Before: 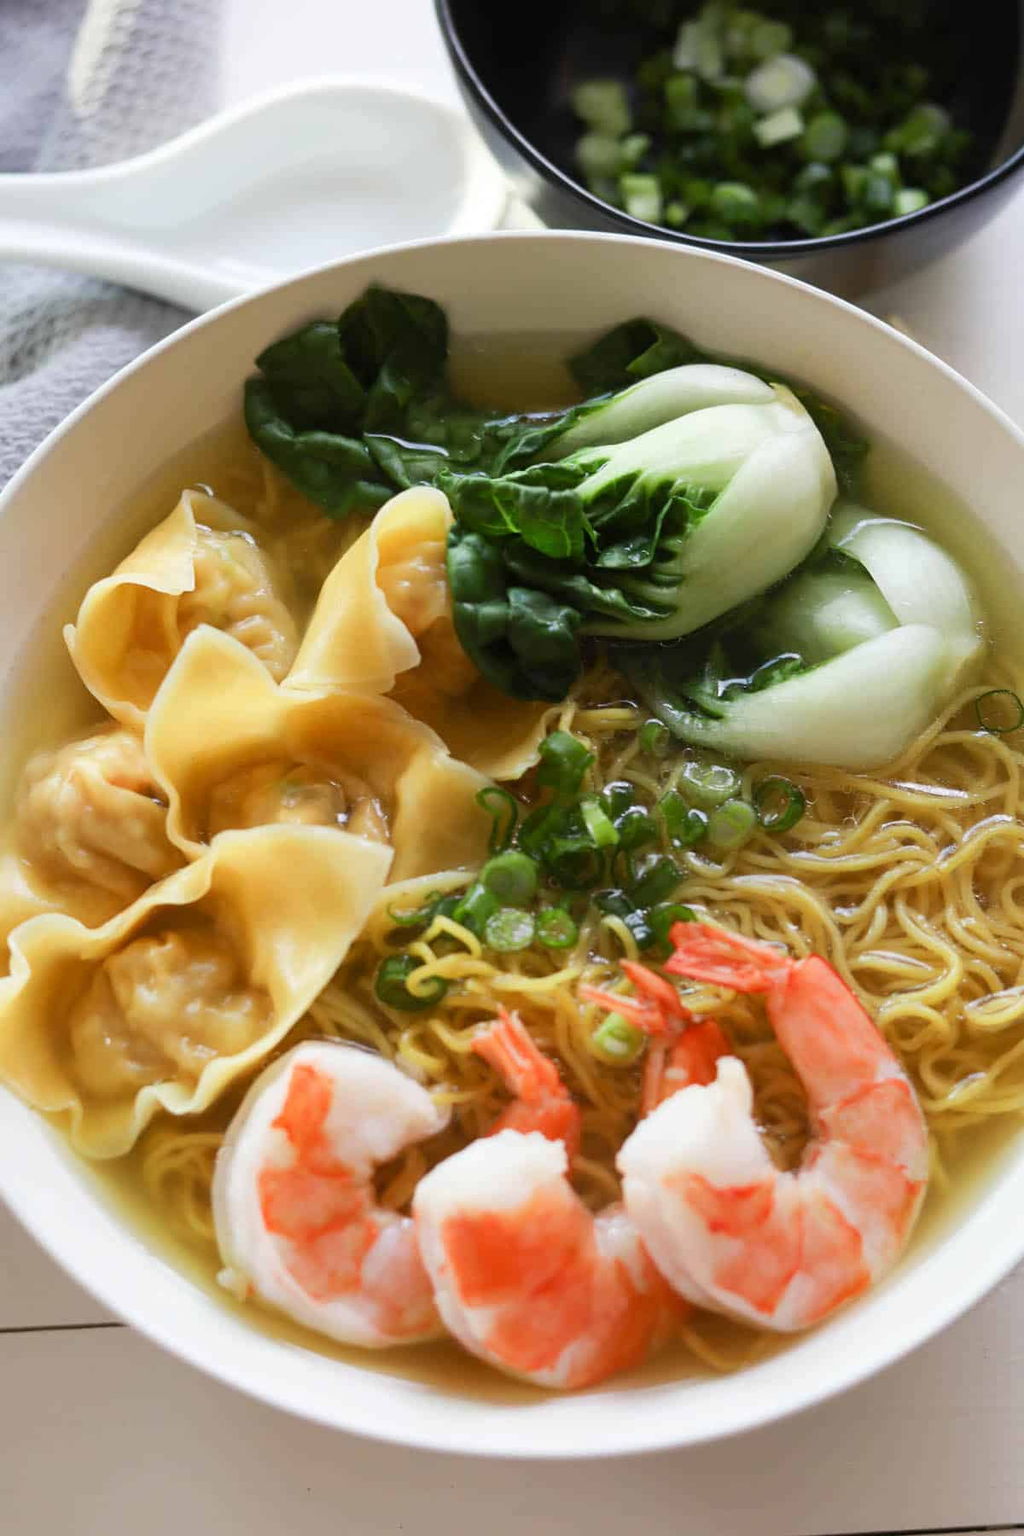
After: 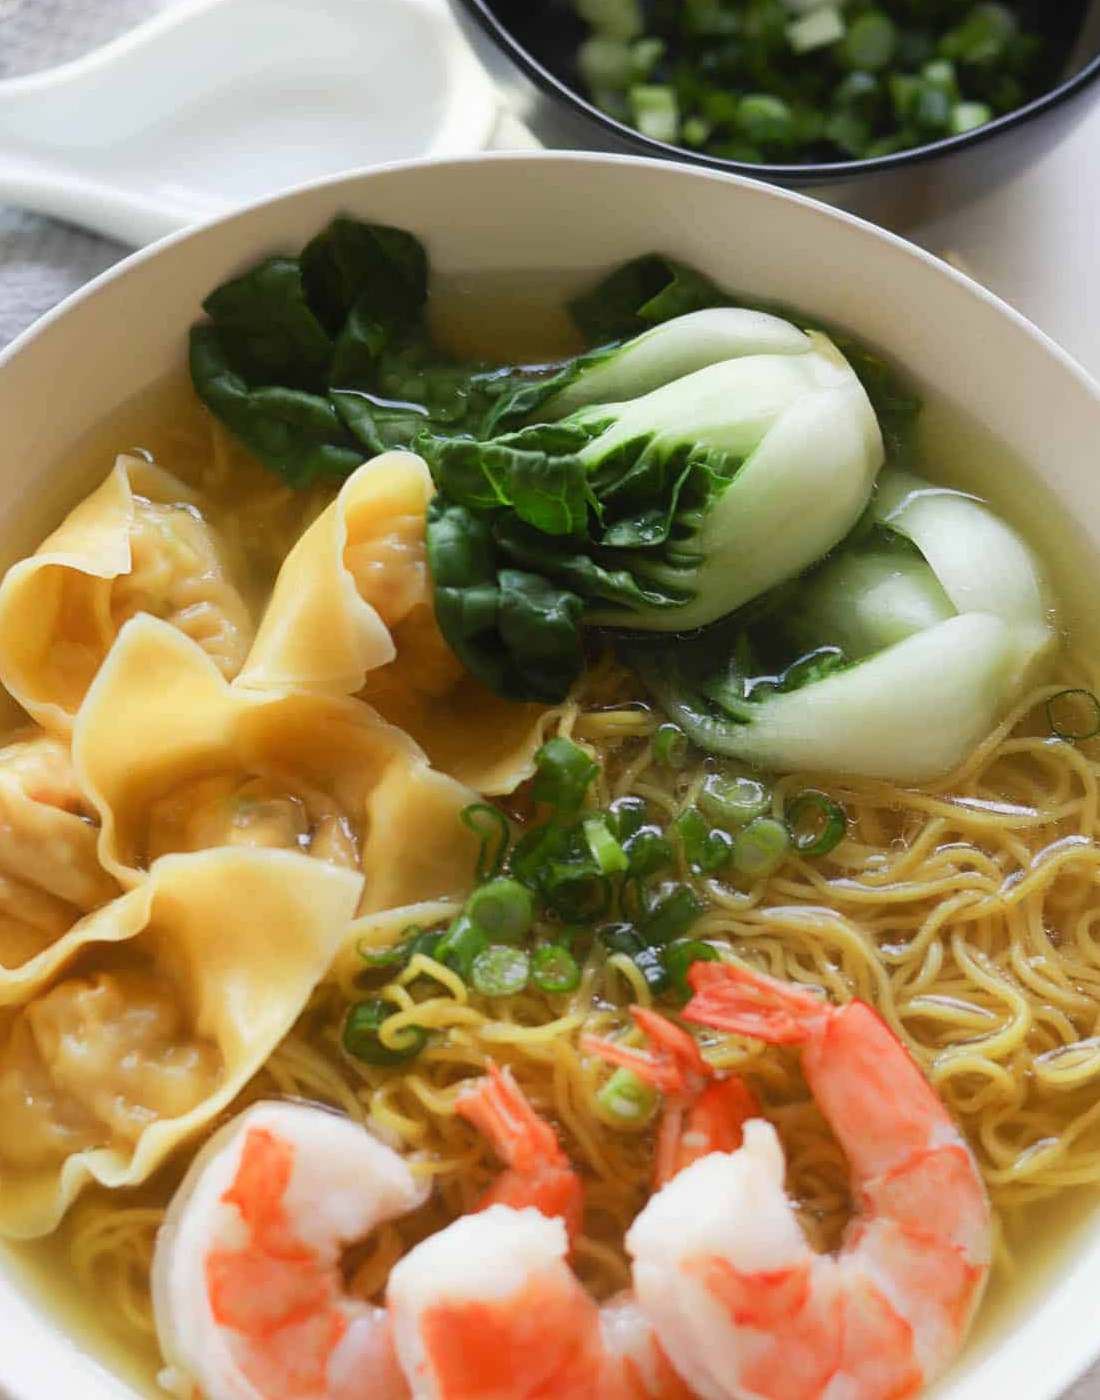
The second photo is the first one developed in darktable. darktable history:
contrast equalizer: y [[0.5, 0.488, 0.462, 0.461, 0.491, 0.5], [0.5 ×6], [0.5 ×6], [0 ×6], [0 ×6]]
crop: left 8.155%, top 6.611%, bottom 15.385%
